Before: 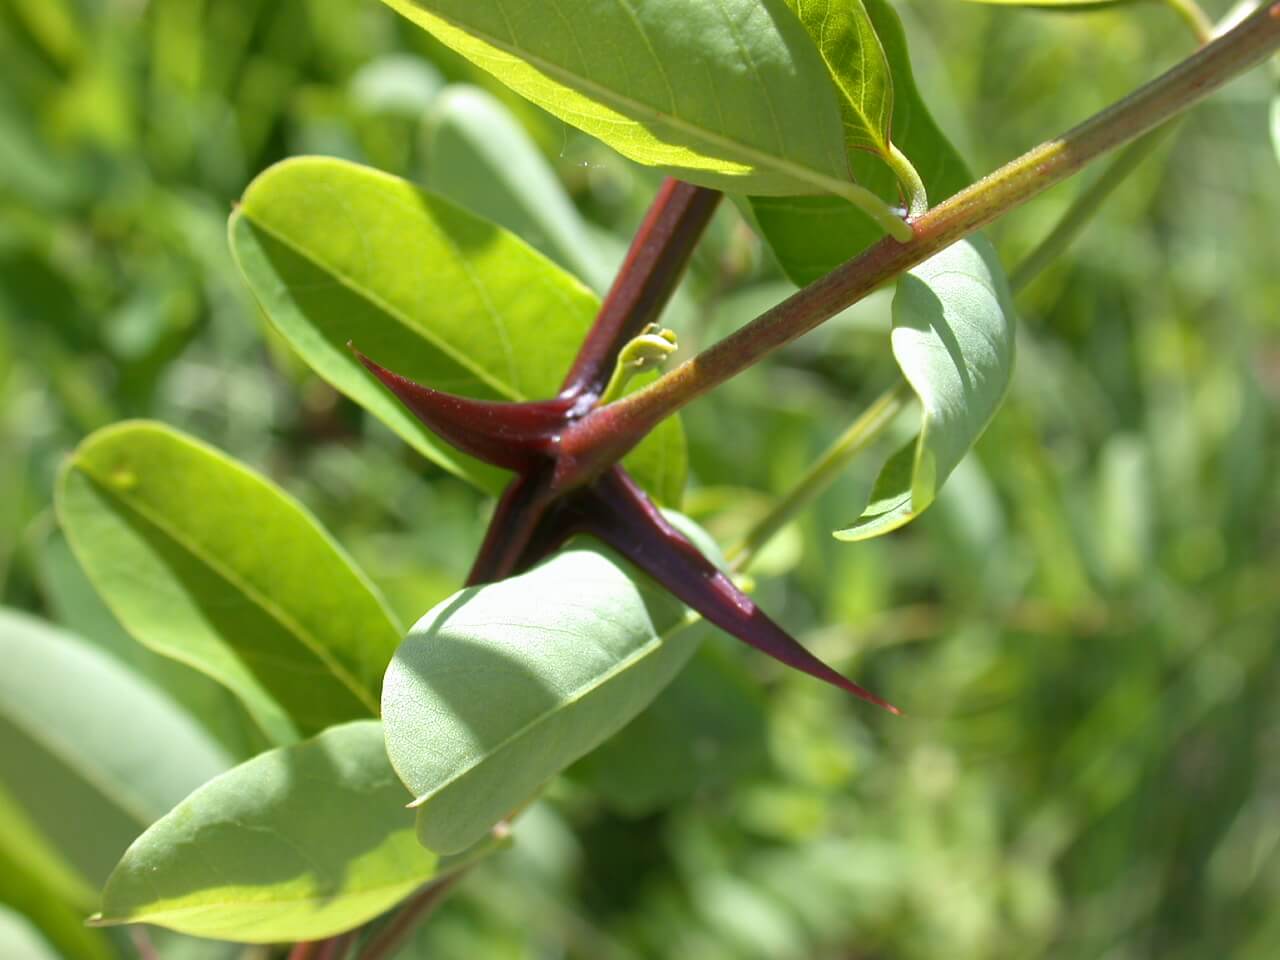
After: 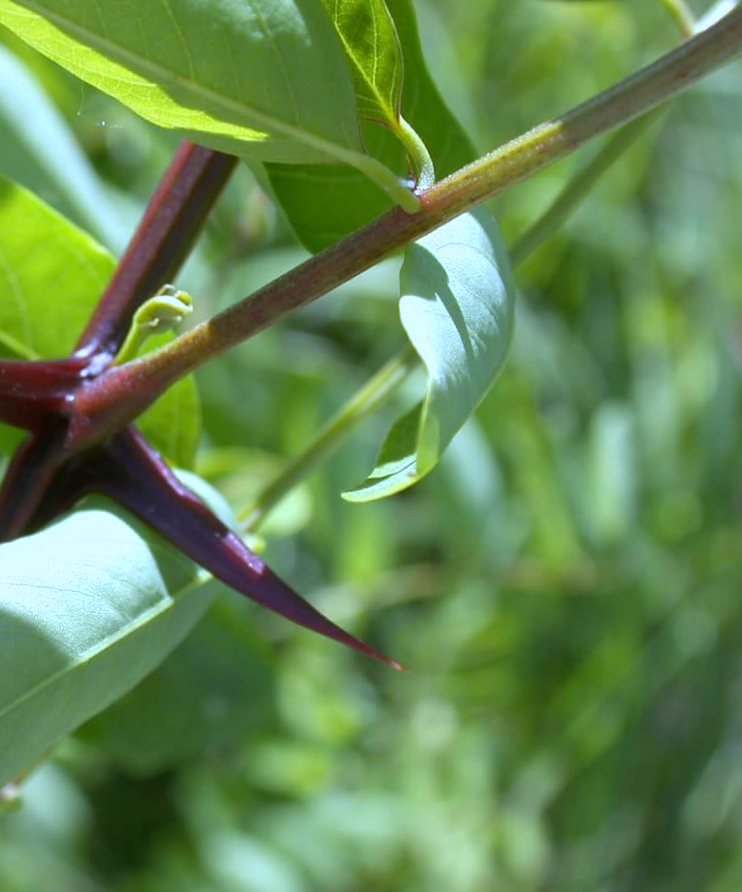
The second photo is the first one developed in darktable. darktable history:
white balance: red 0.871, blue 1.249
rotate and perspective: rotation 0.679°, lens shift (horizontal) 0.136, crop left 0.009, crop right 0.991, crop top 0.078, crop bottom 0.95
crop: left 41.402%
